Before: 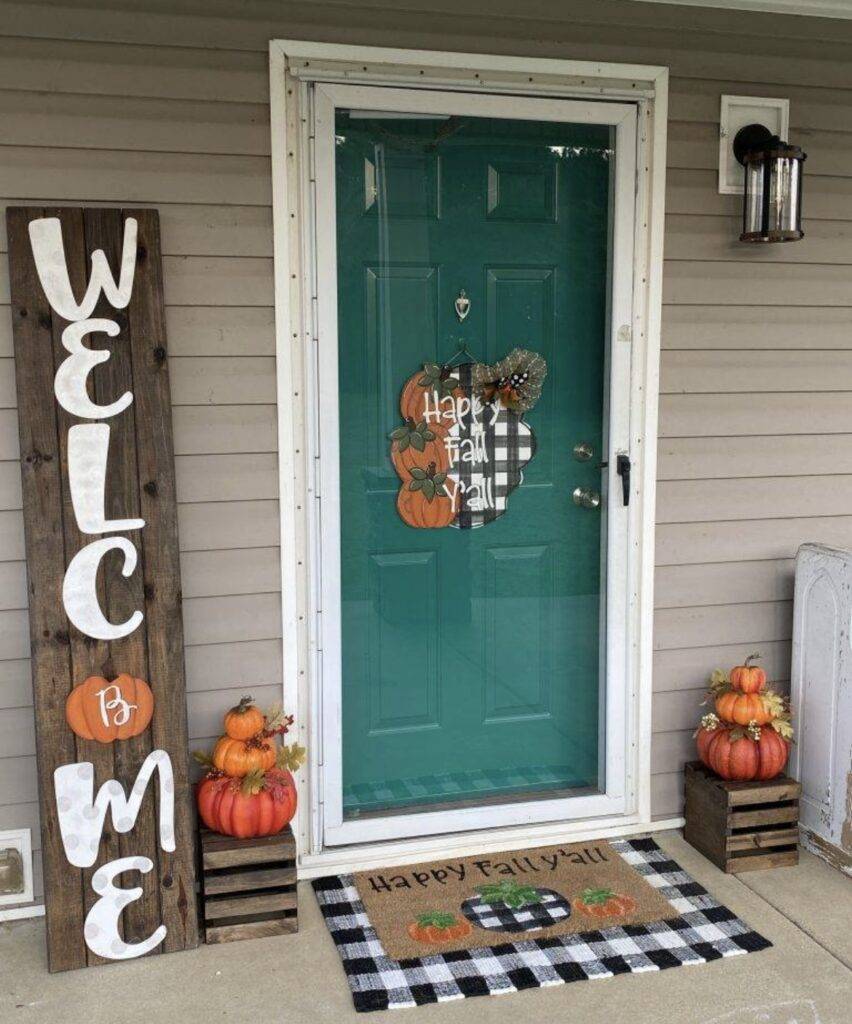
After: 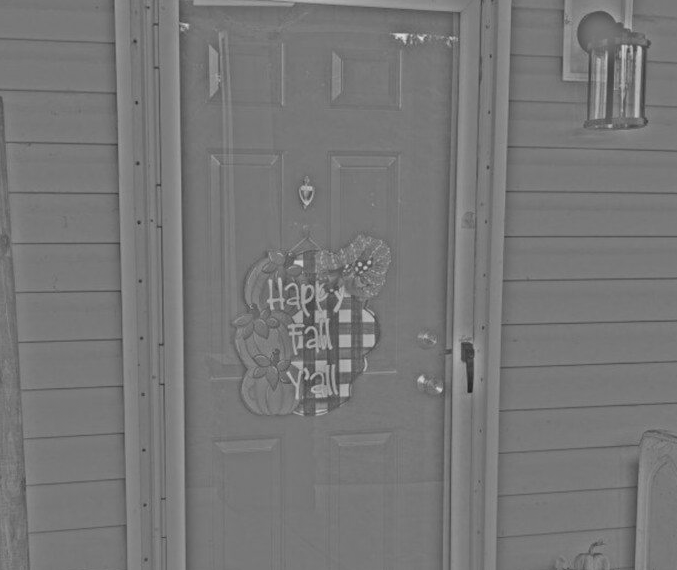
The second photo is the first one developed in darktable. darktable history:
crop: left 18.38%, top 11.092%, right 2.134%, bottom 33.217%
shadows and highlights: shadows -23.08, highlights 46.15, soften with gaussian
white balance: red 0.871, blue 1.249
highpass: sharpness 25.84%, contrast boost 14.94%
